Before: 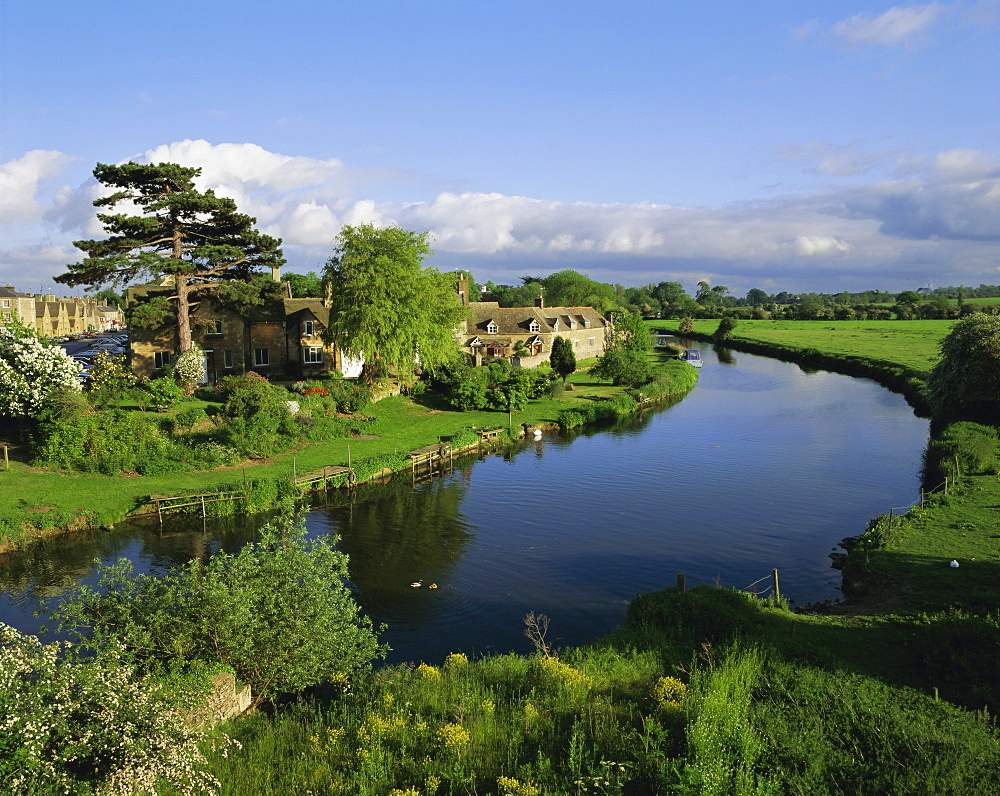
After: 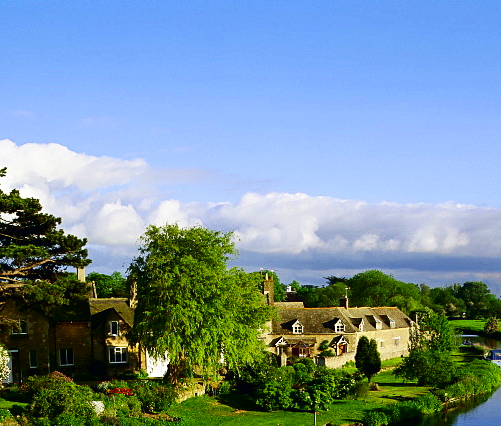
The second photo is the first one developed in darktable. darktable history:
contrast brightness saturation: contrast 0.225, brightness -0.183, saturation 0.243
crop: left 19.542%, right 30.325%, bottom 46.382%
